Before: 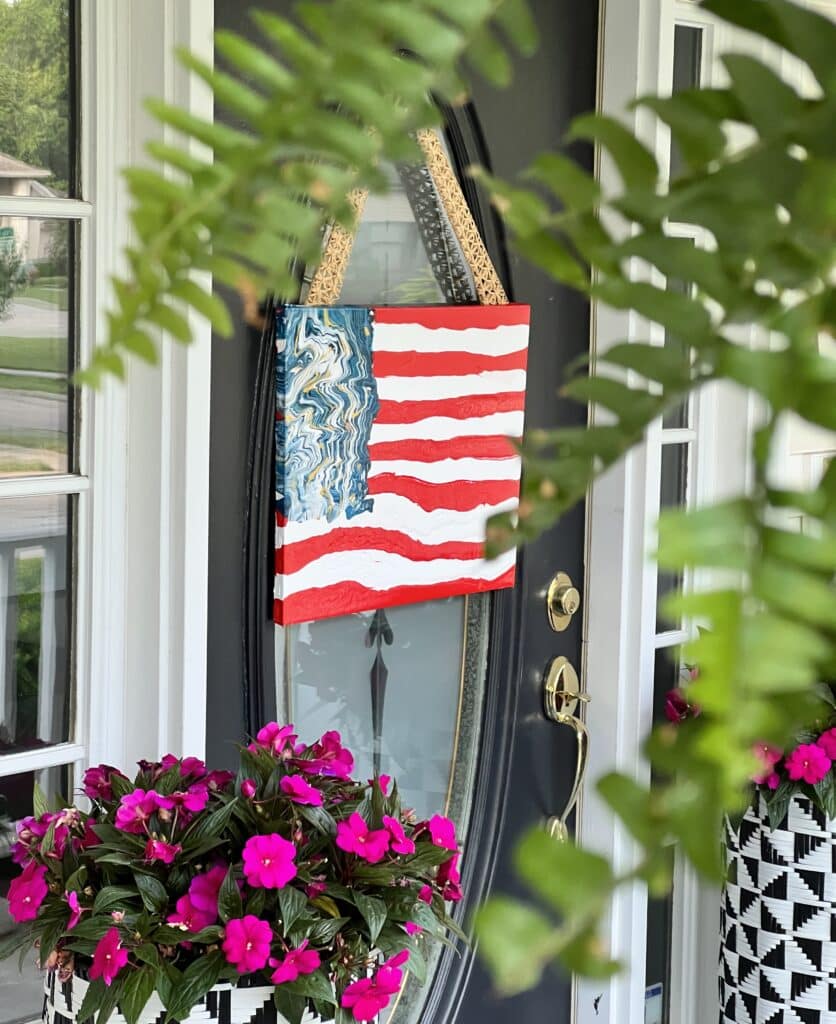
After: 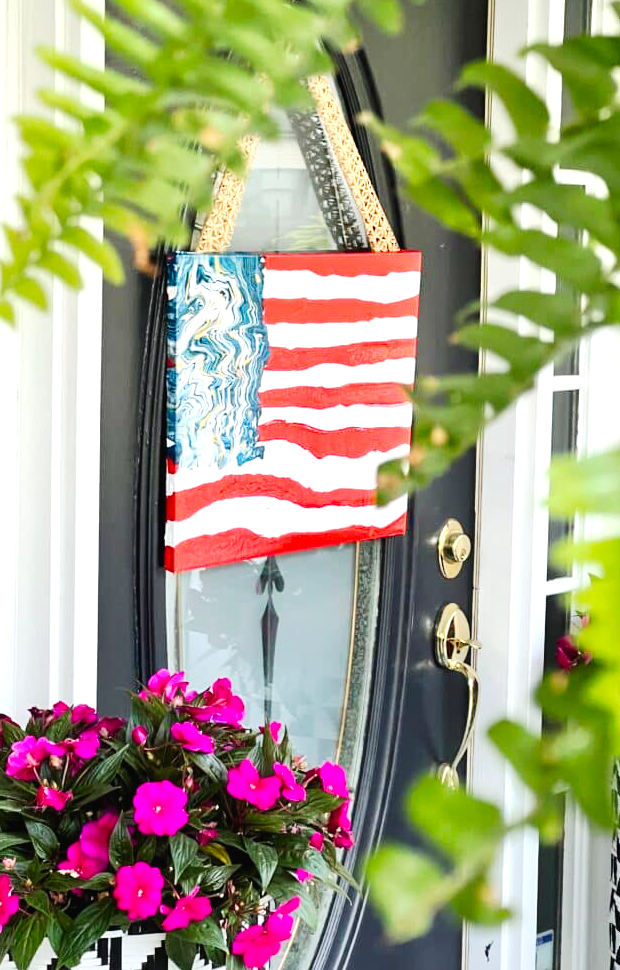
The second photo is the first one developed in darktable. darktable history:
crop and rotate: left 13.15%, top 5.251%, right 12.609%
exposure: black level correction 0, exposure 0.7 EV, compensate exposure bias true, compensate highlight preservation false
tone curve: curves: ch0 [(0, 0) (0.003, 0.014) (0.011, 0.019) (0.025, 0.026) (0.044, 0.037) (0.069, 0.053) (0.1, 0.083) (0.136, 0.121) (0.177, 0.163) (0.224, 0.22) (0.277, 0.281) (0.335, 0.354) (0.399, 0.436) (0.468, 0.526) (0.543, 0.612) (0.623, 0.706) (0.709, 0.79) (0.801, 0.858) (0.898, 0.925) (1, 1)], preserve colors none
graduated density: rotation -180°, offset 24.95
